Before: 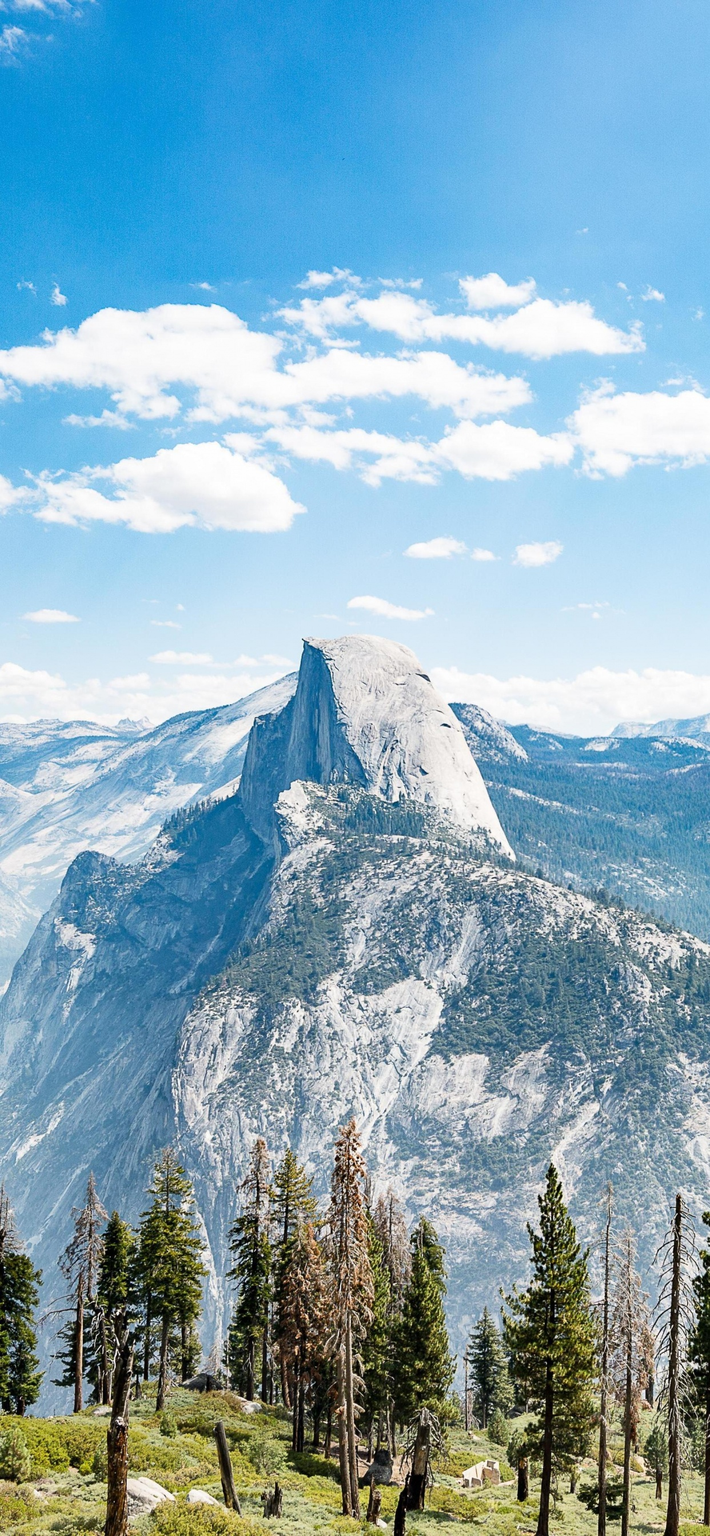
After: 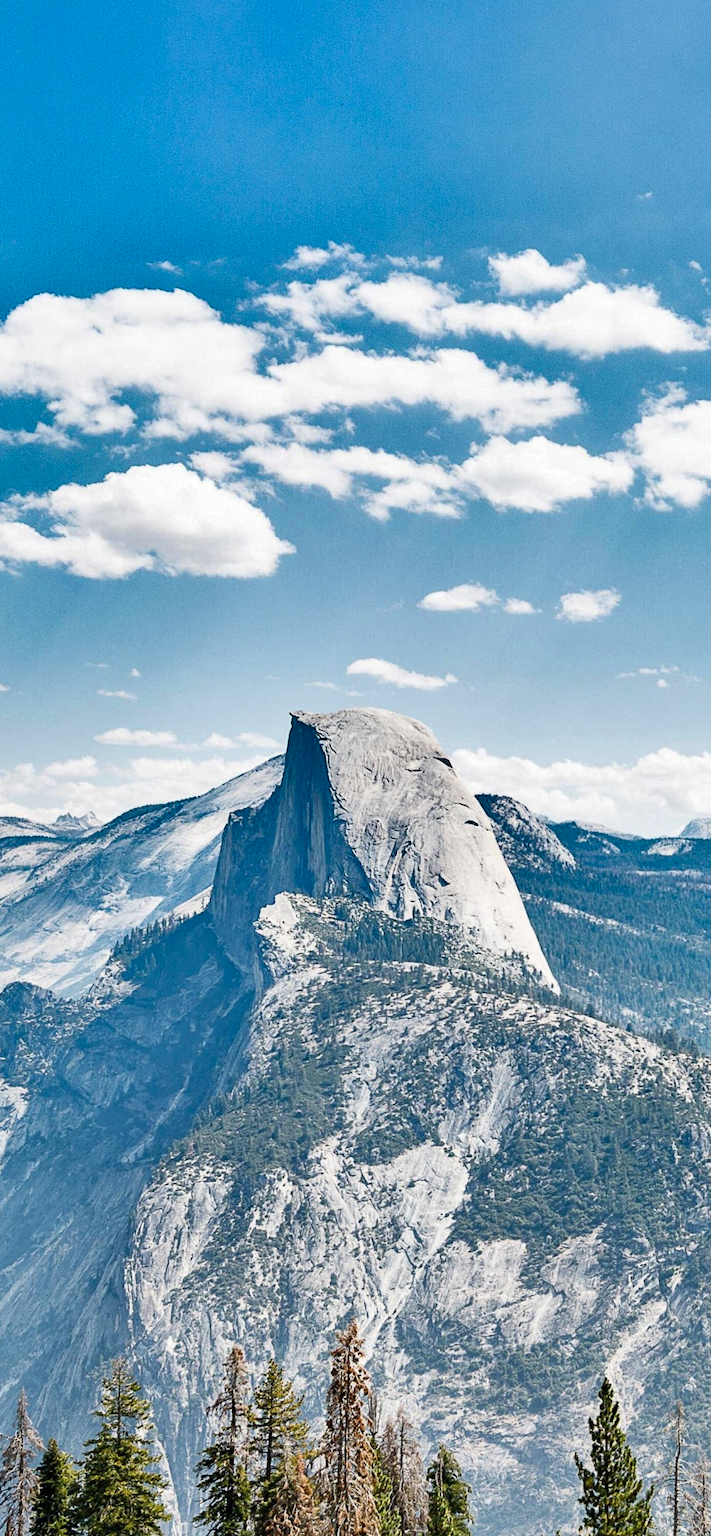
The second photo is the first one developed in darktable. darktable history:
shadows and highlights: radius 109.17, shadows 45.93, highlights -66.97, low approximation 0.01, soften with gaussian
crop and rotate: left 10.442%, top 5.003%, right 10.464%, bottom 16.114%
